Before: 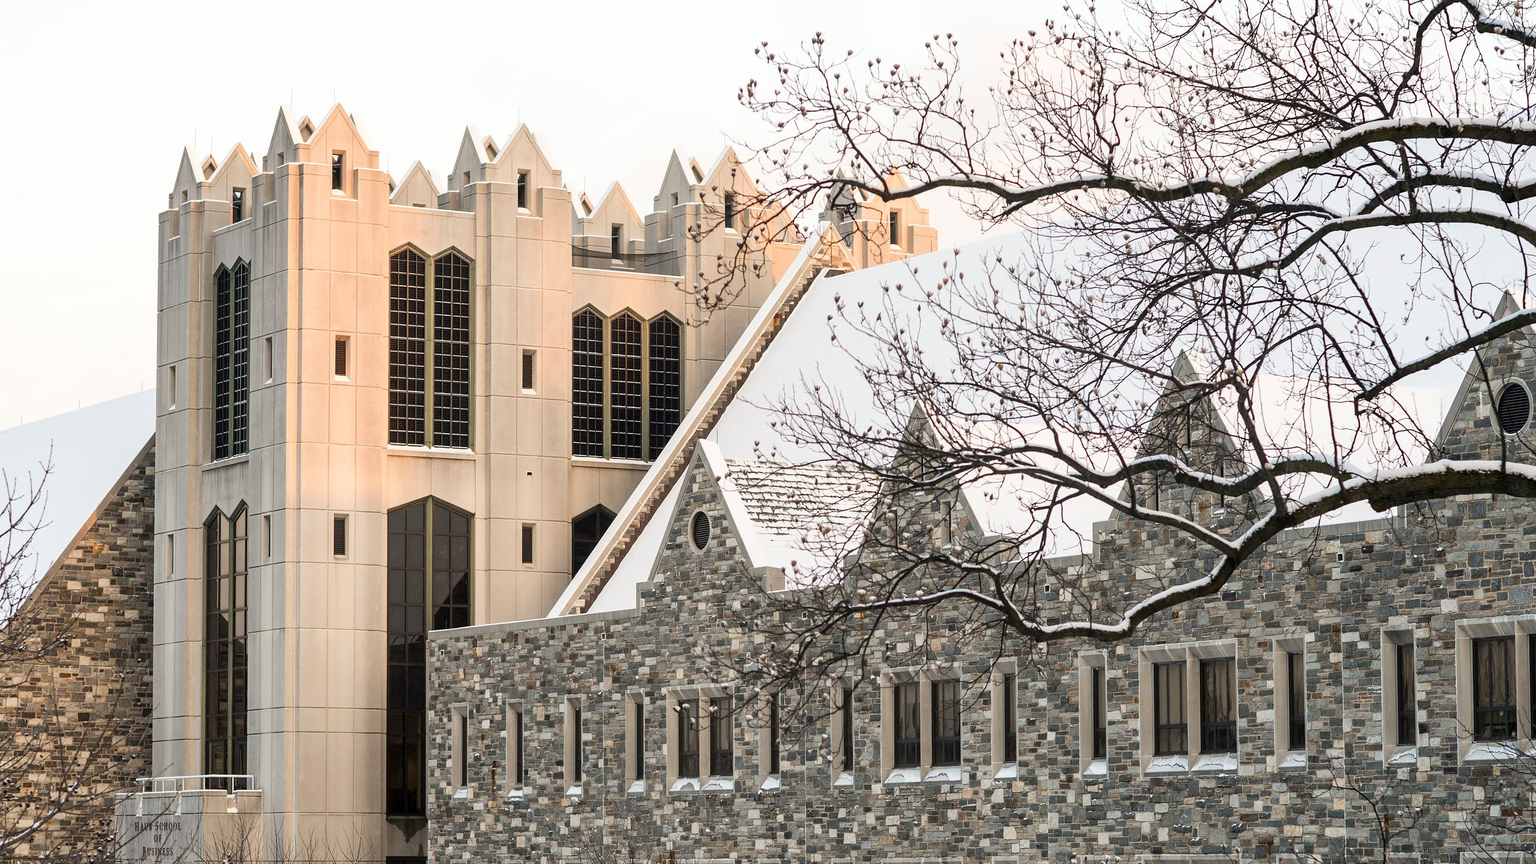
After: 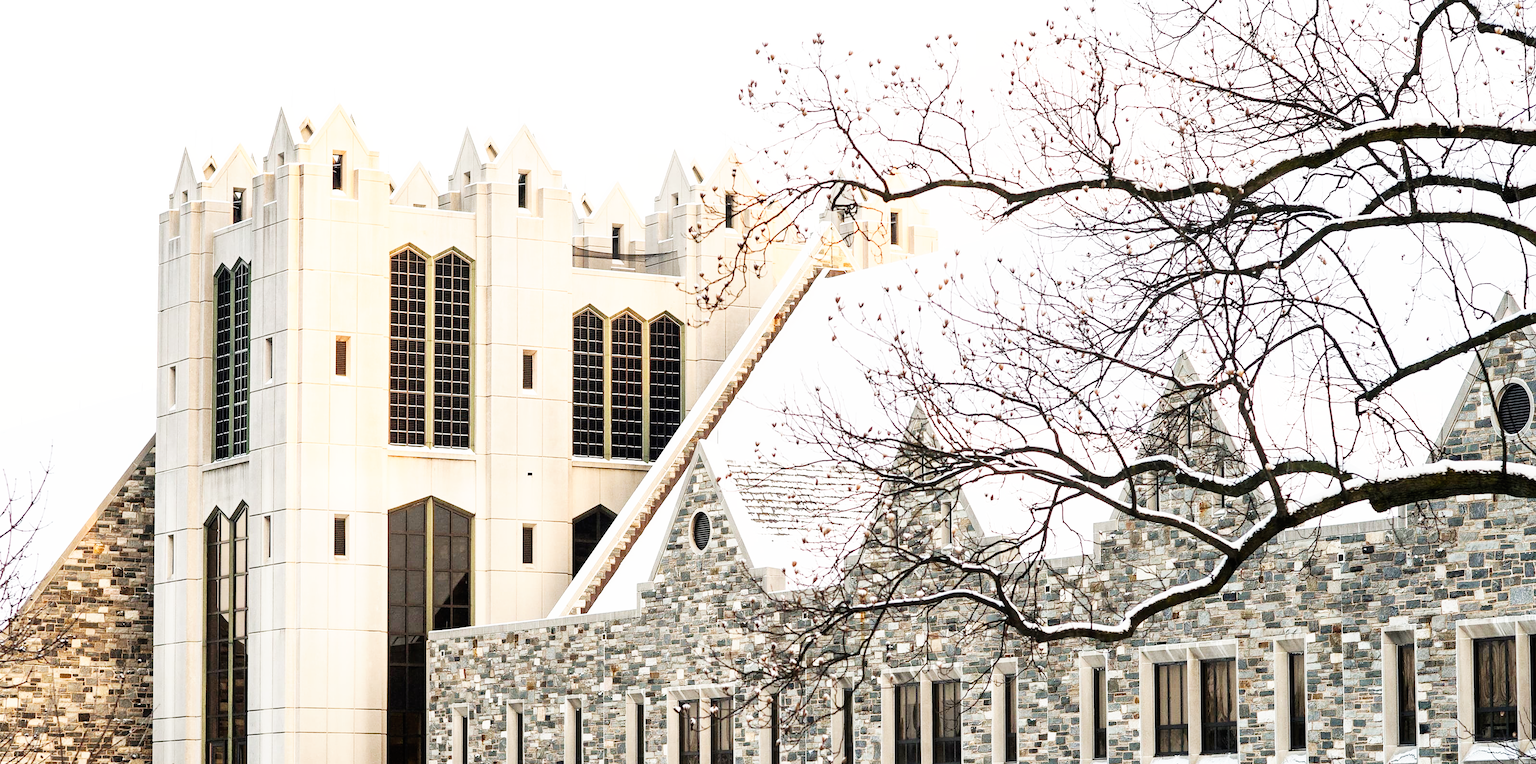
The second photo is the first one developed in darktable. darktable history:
crop and rotate: top 0%, bottom 11.49%
base curve: curves: ch0 [(0, 0) (0.007, 0.004) (0.027, 0.03) (0.046, 0.07) (0.207, 0.54) (0.442, 0.872) (0.673, 0.972) (1, 1)], preserve colors none
white balance: emerald 1
